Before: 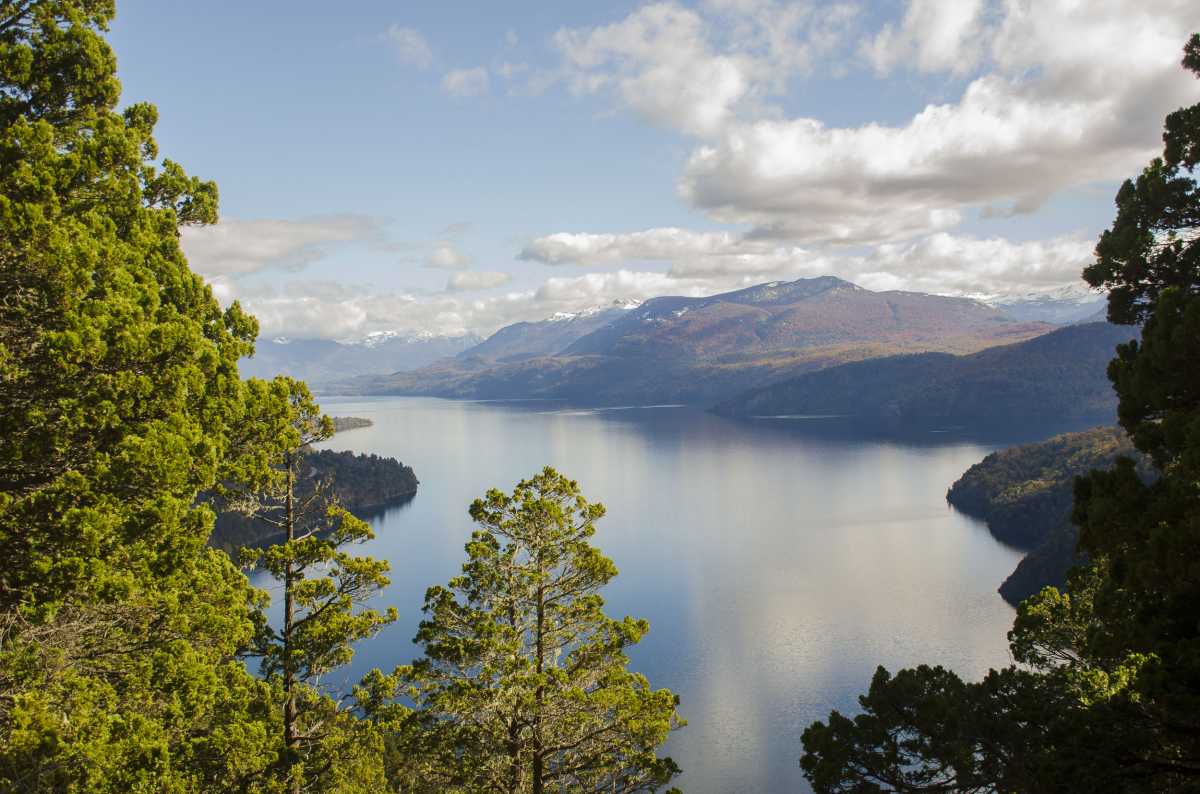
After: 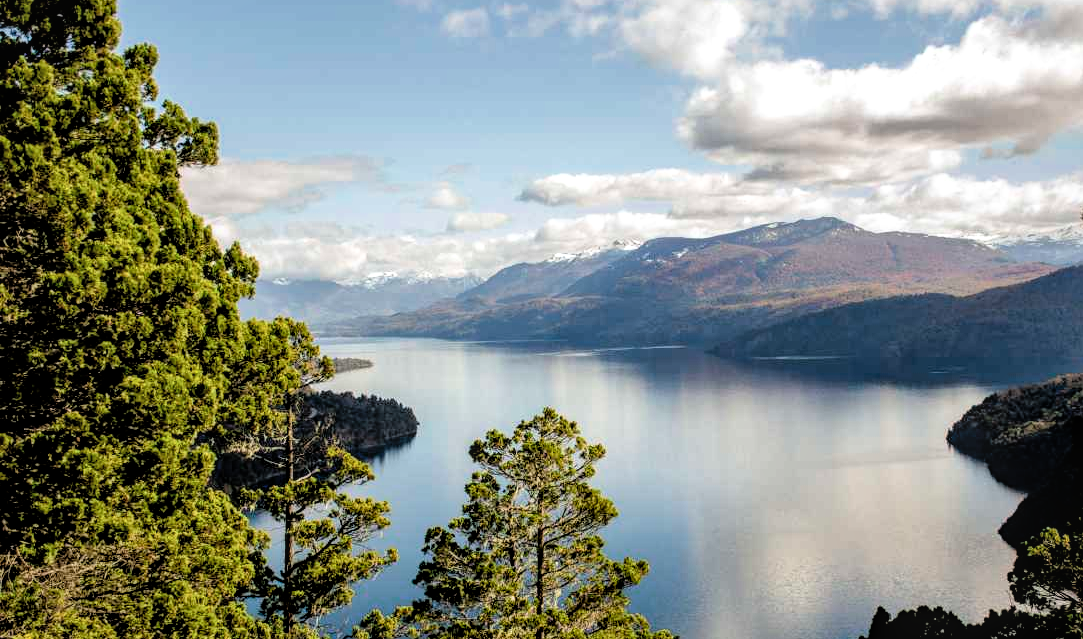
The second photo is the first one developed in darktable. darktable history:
shadows and highlights: on, module defaults
filmic rgb: black relative exposure -3.75 EV, white relative exposure 2.4 EV, dynamic range scaling -50%, hardness 3.42, latitude 30%, contrast 1.8
crop: top 7.49%, right 9.717%, bottom 11.943%
local contrast: on, module defaults
